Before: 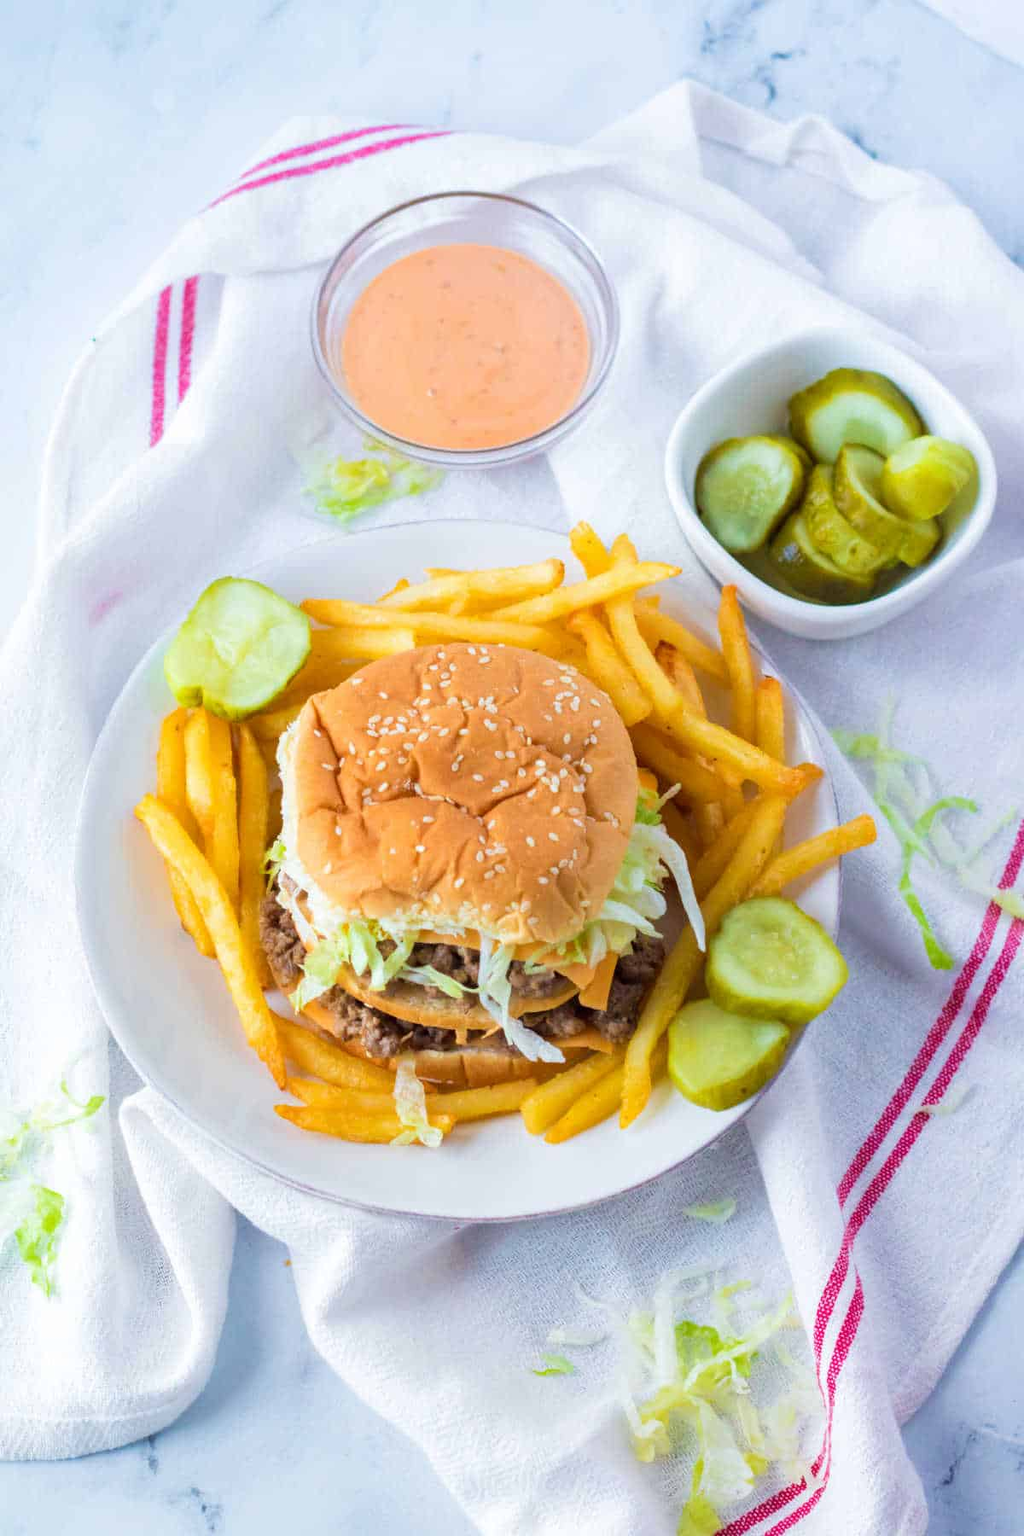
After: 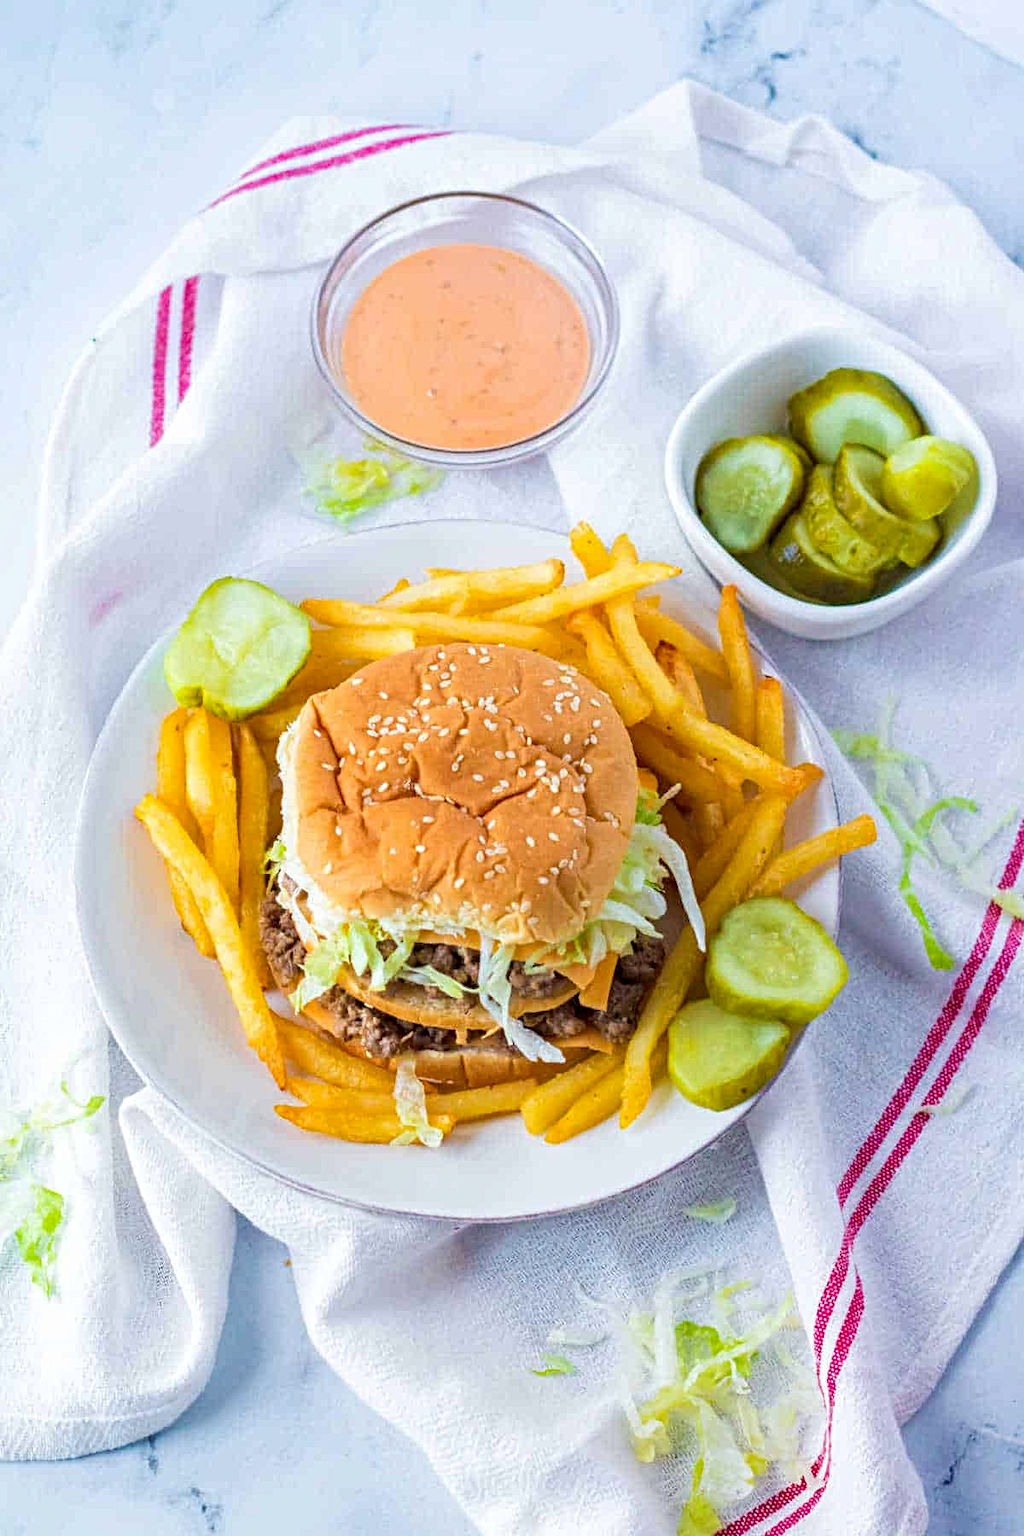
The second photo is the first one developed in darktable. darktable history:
contrast equalizer: y [[0.5, 0.5, 0.5, 0.539, 0.64, 0.611], [0.5 ×6], [0.5 ×6], [0 ×6], [0 ×6]]
exposure: compensate highlight preservation false
haze removal: adaptive false
